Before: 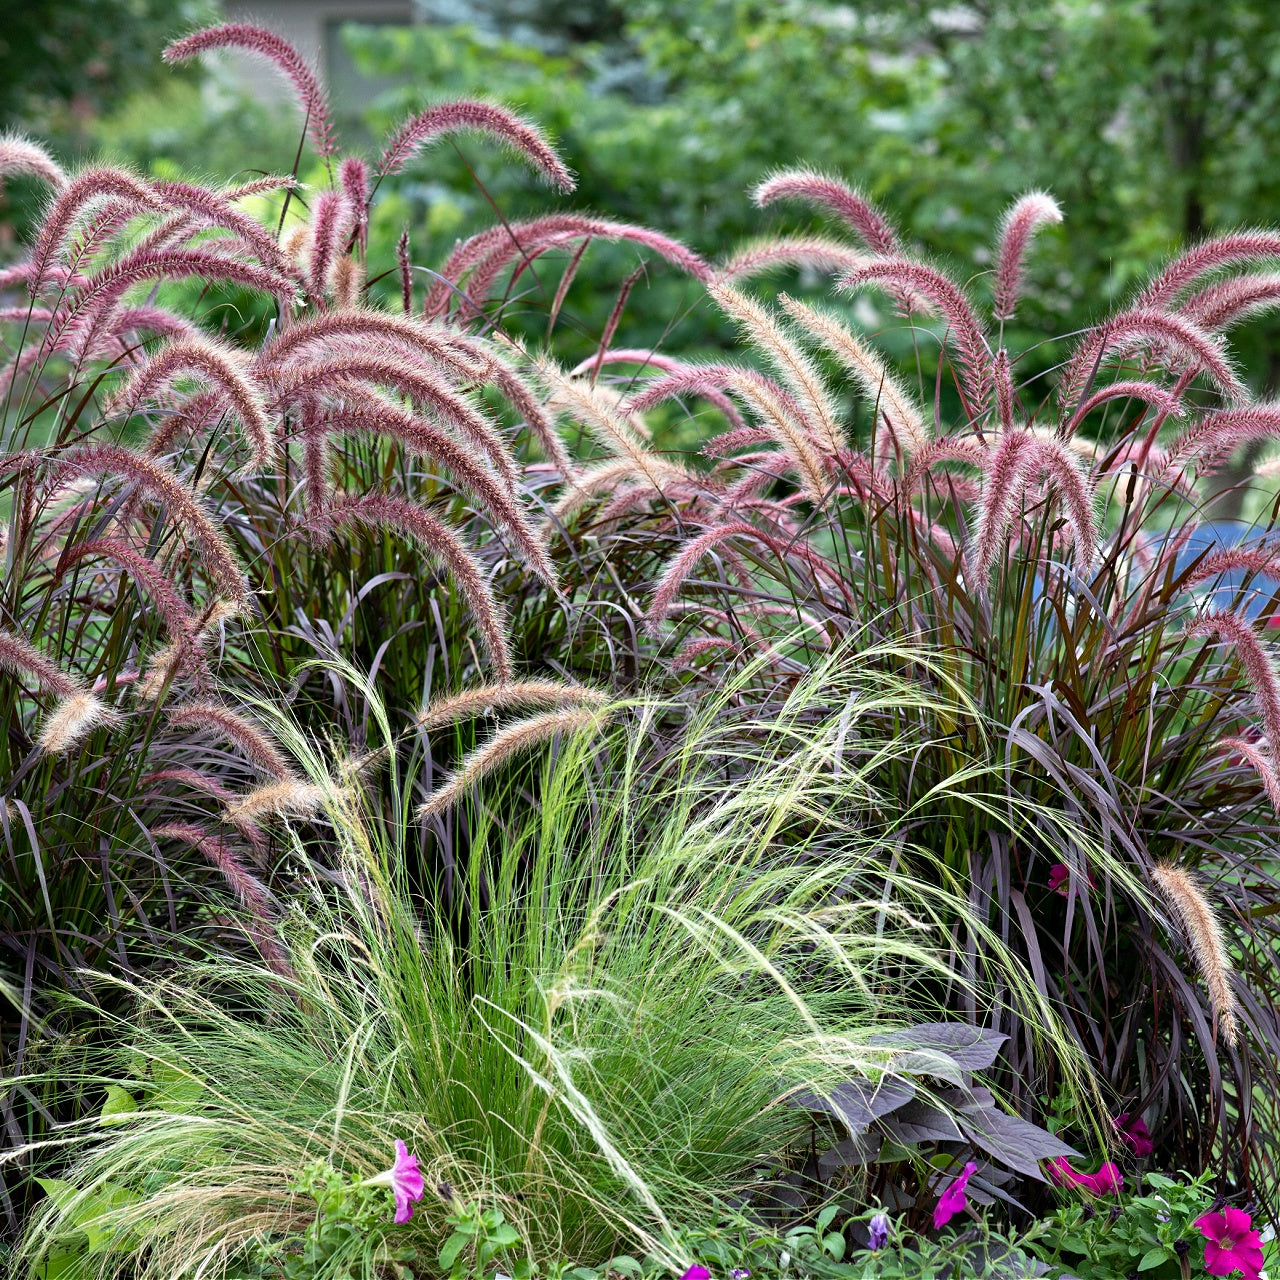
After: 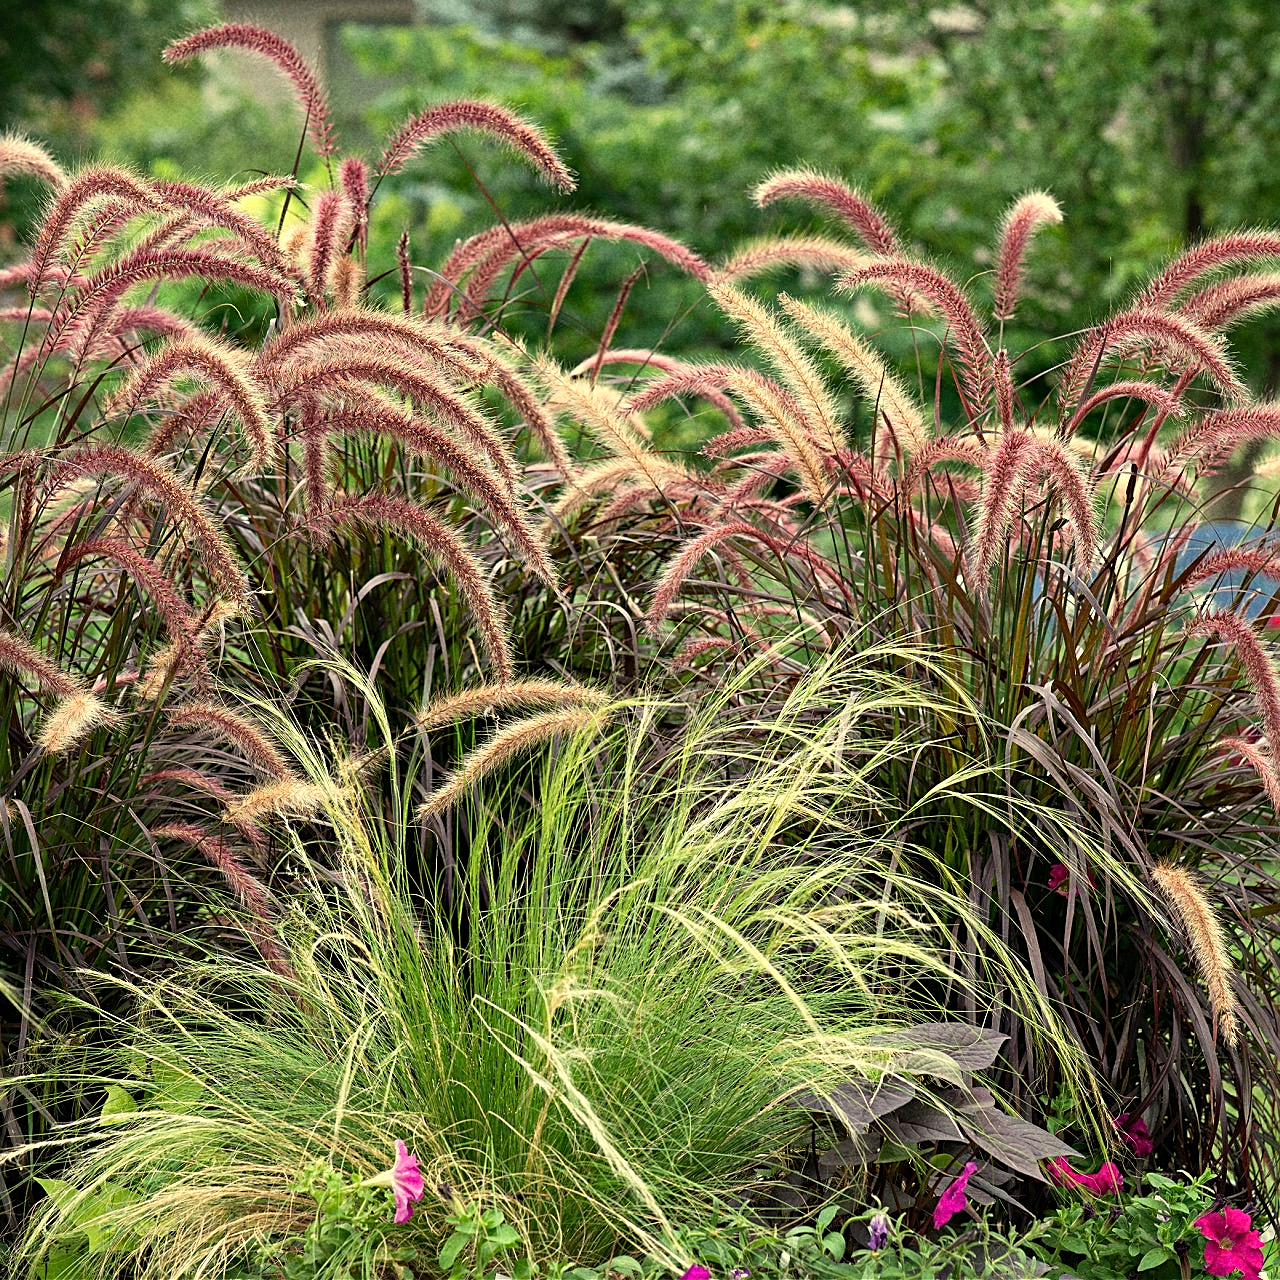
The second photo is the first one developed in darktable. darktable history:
grain: coarseness 22.88 ISO
sharpen: on, module defaults
white balance: red 1.08, blue 0.791
